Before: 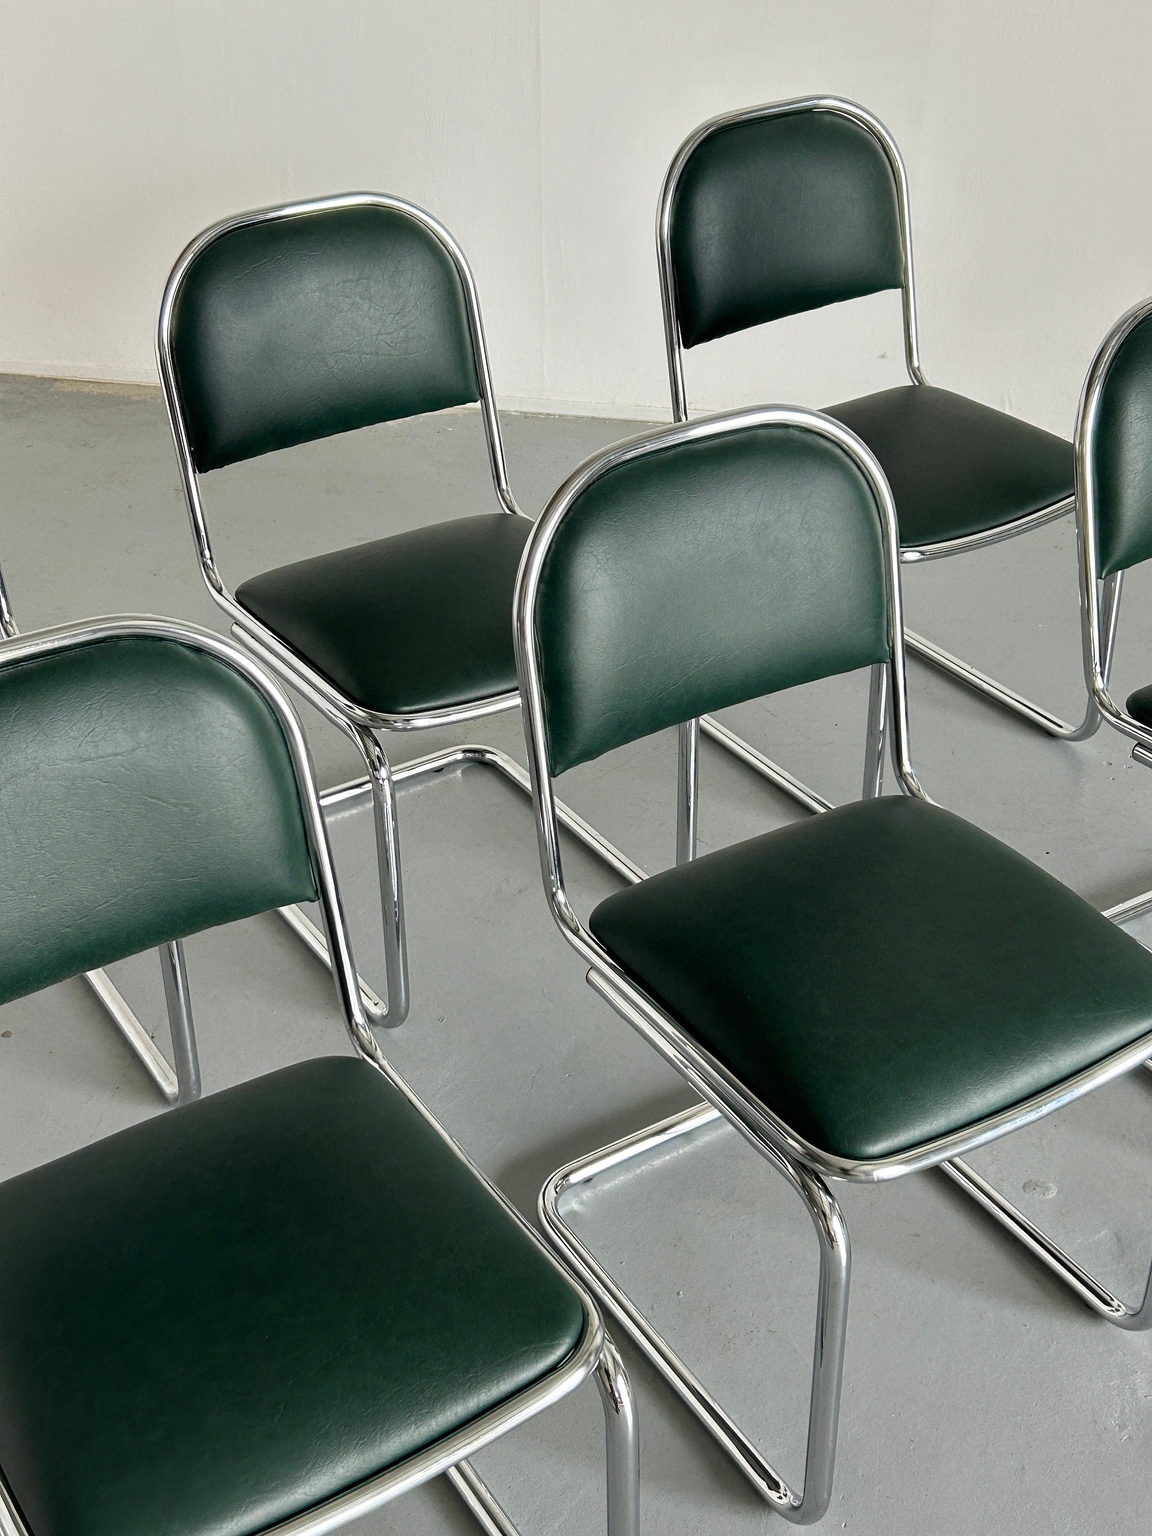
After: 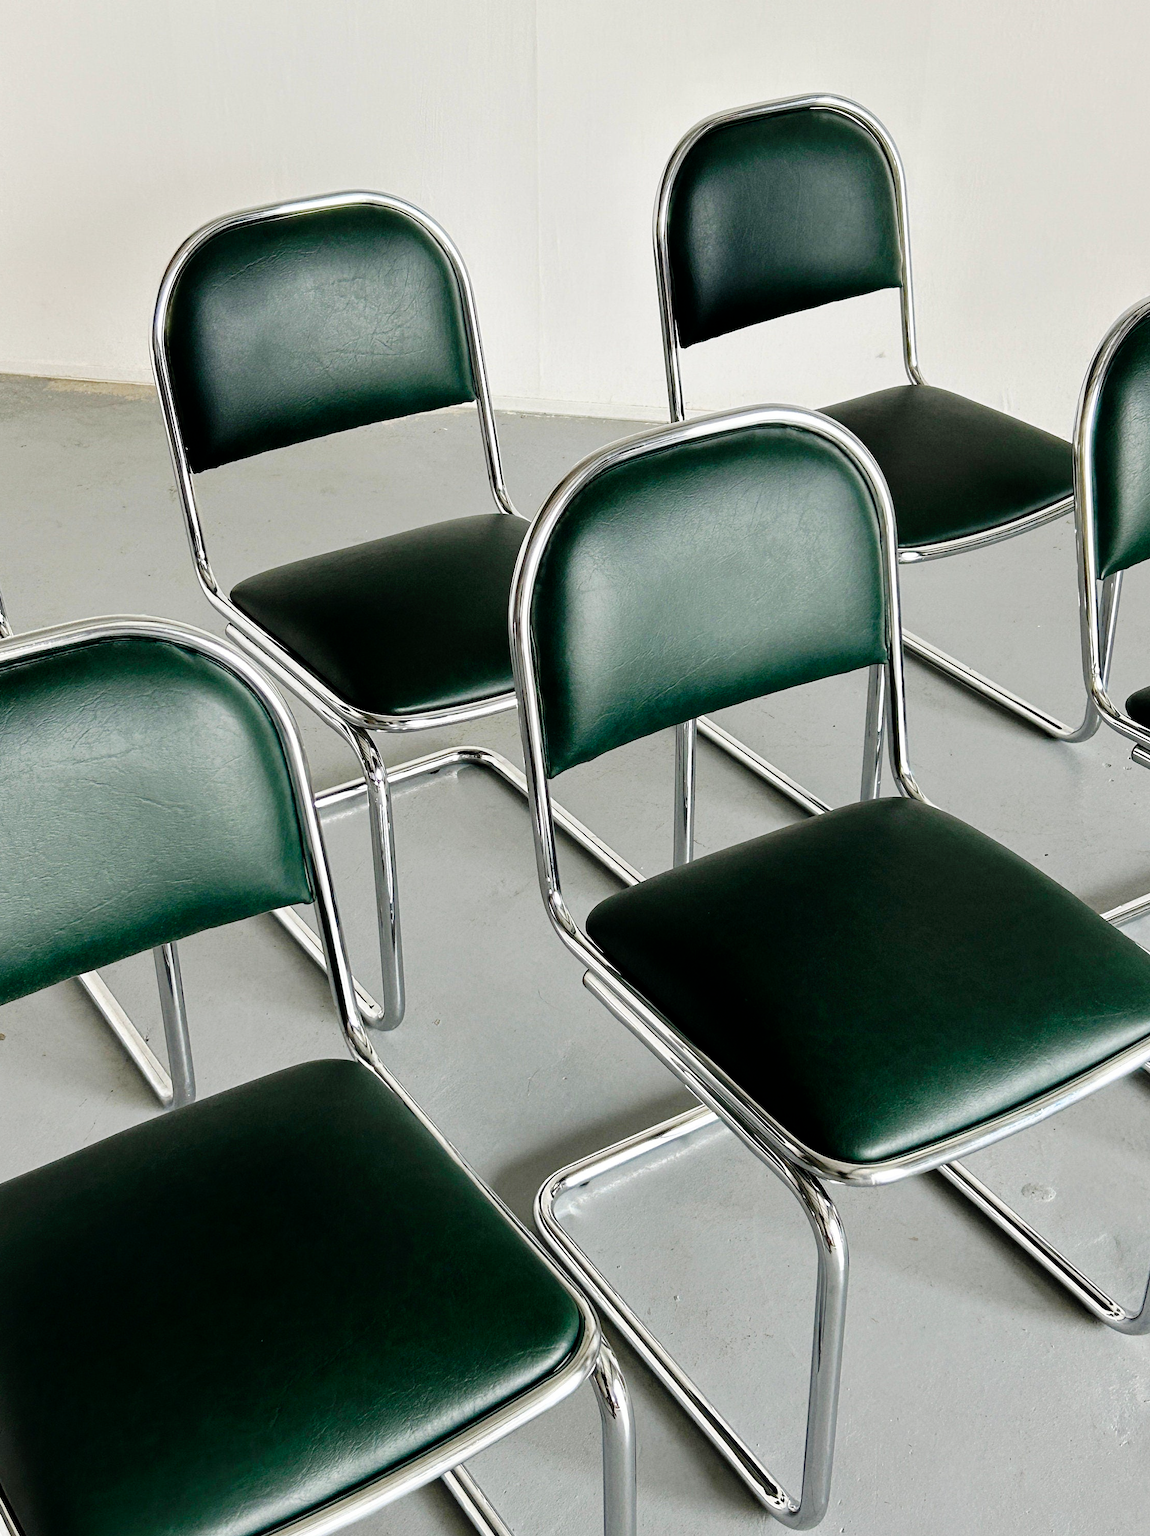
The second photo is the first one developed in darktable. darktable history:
tone curve: curves: ch0 [(0, 0) (0.003, 0) (0.011, 0.001) (0.025, 0.003) (0.044, 0.005) (0.069, 0.013) (0.1, 0.024) (0.136, 0.04) (0.177, 0.087) (0.224, 0.148) (0.277, 0.238) (0.335, 0.335) (0.399, 0.43) (0.468, 0.524) (0.543, 0.621) (0.623, 0.712) (0.709, 0.788) (0.801, 0.867) (0.898, 0.947) (1, 1)], preserve colors none
crop and rotate: left 0.614%, top 0.179%, bottom 0.309%
